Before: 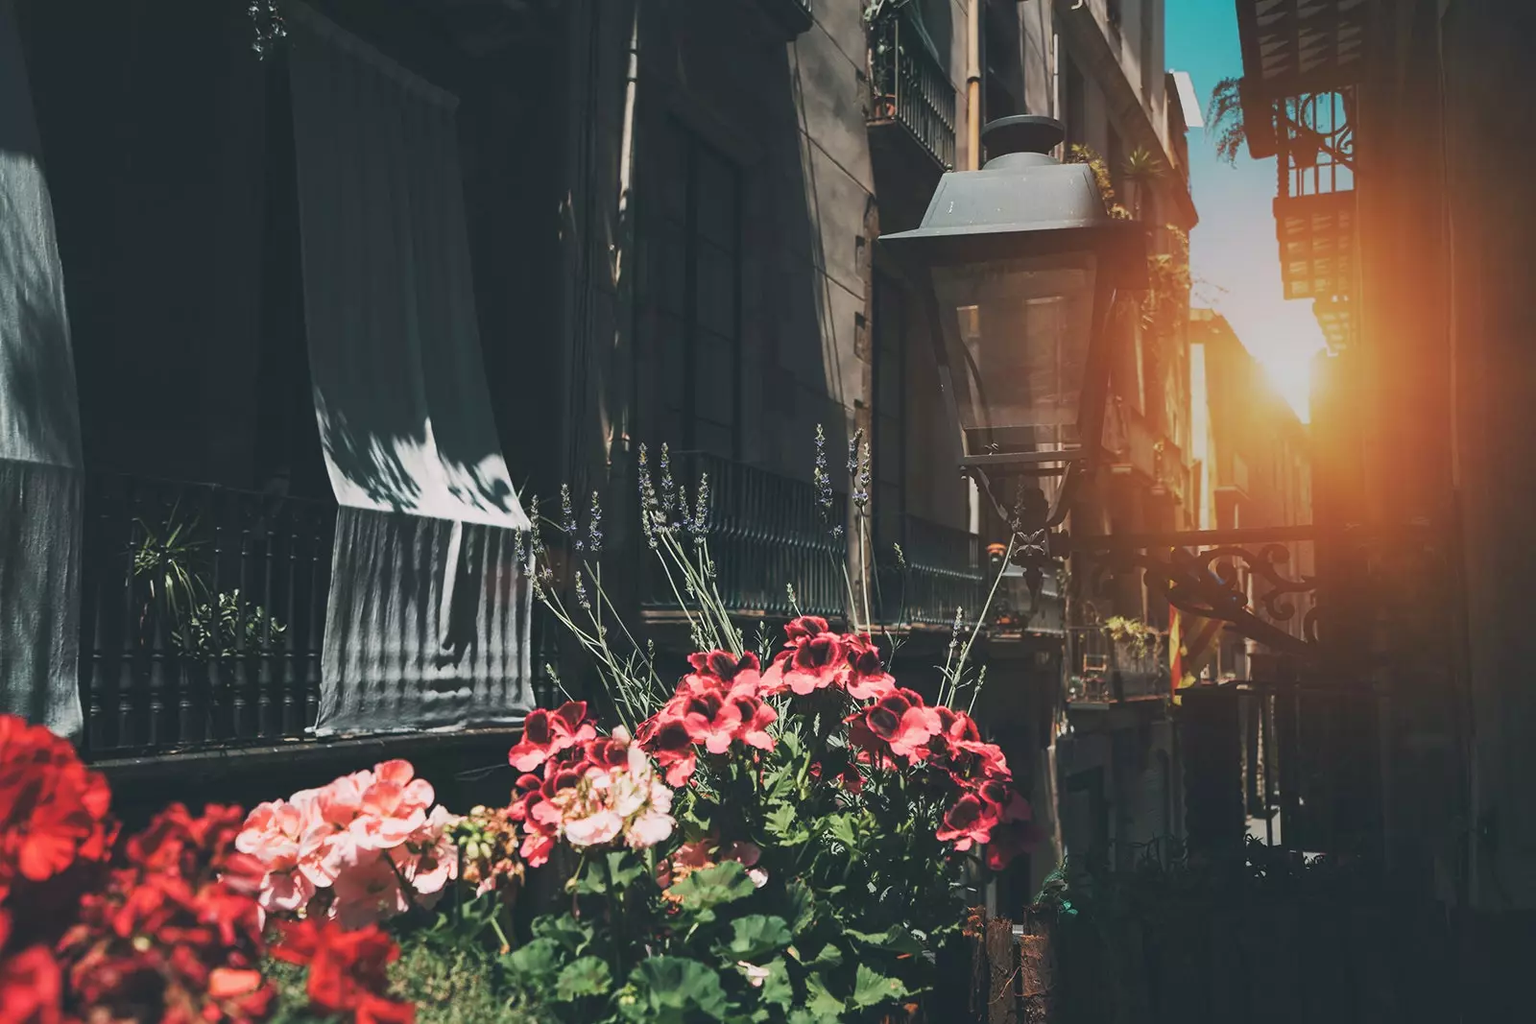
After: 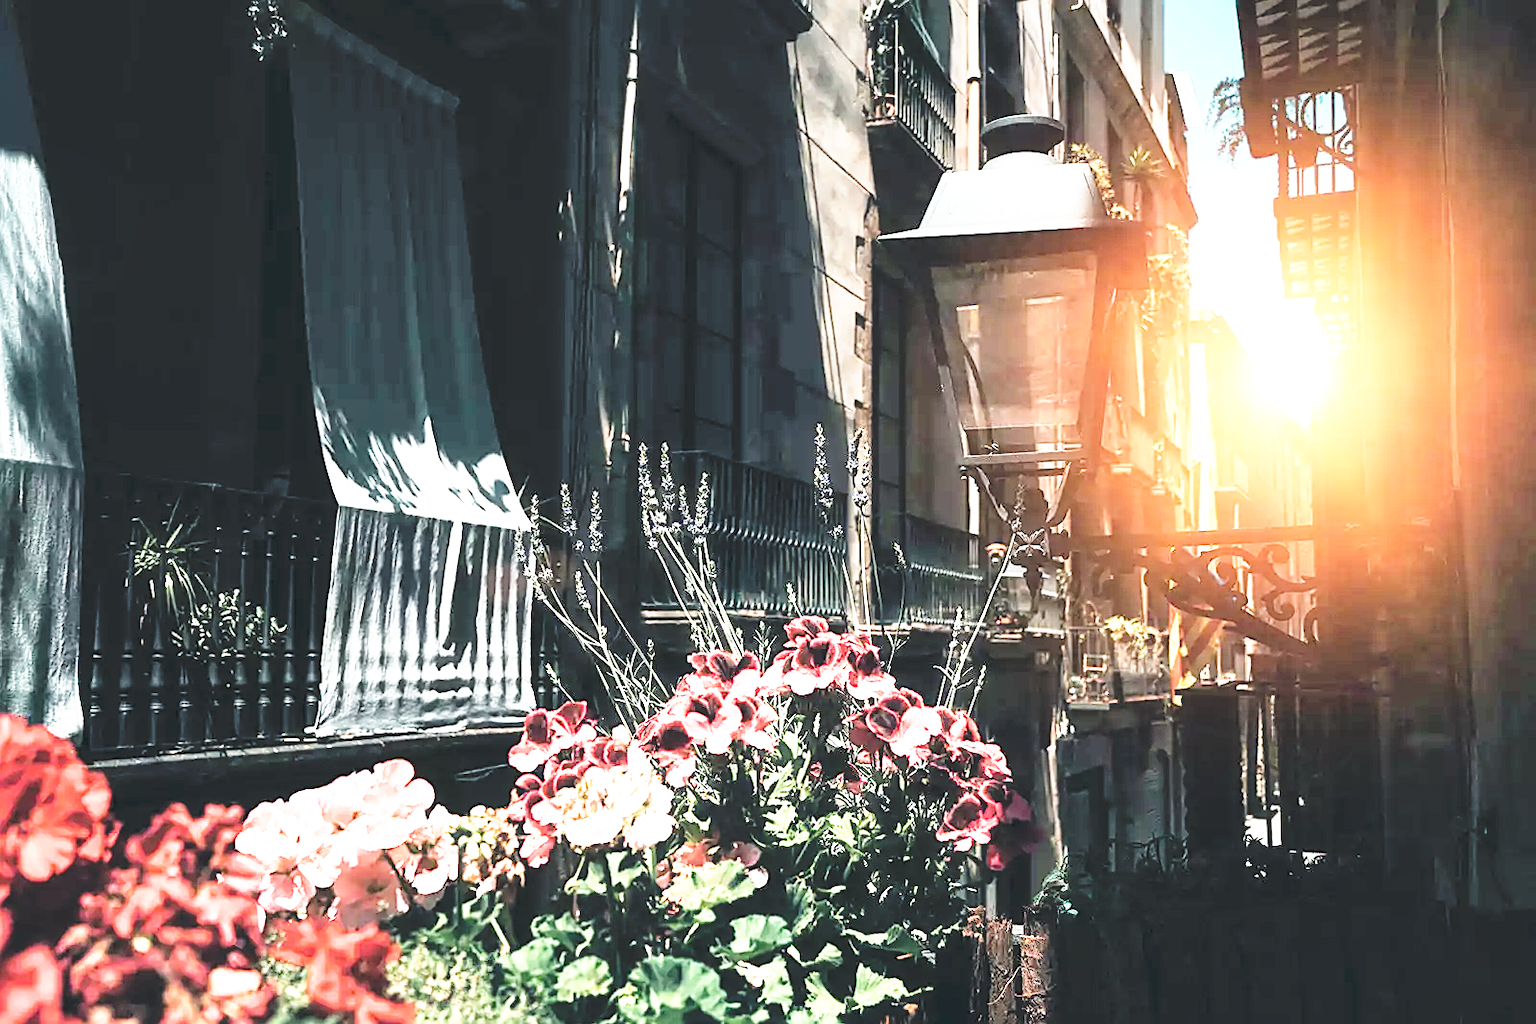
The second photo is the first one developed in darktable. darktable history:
local contrast: highlights 107%, shadows 101%, detail 131%, midtone range 0.2
filmic rgb: black relative exposure -5.08 EV, white relative exposure 3.54 EV, hardness 3.16, contrast 1.299, highlights saturation mix -49.06%
sharpen: amount 0.581
haze removal: strength -0.042, adaptive false
tone curve: curves: ch0 [(0, 0) (0.003, 0.037) (0.011, 0.061) (0.025, 0.104) (0.044, 0.145) (0.069, 0.145) (0.1, 0.127) (0.136, 0.175) (0.177, 0.207) (0.224, 0.252) (0.277, 0.341) (0.335, 0.446) (0.399, 0.554) (0.468, 0.658) (0.543, 0.757) (0.623, 0.843) (0.709, 0.919) (0.801, 0.958) (0.898, 0.975) (1, 1)], preserve colors none
exposure: black level correction 0, exposure 1.001 EV, compensate highlight preservation false
